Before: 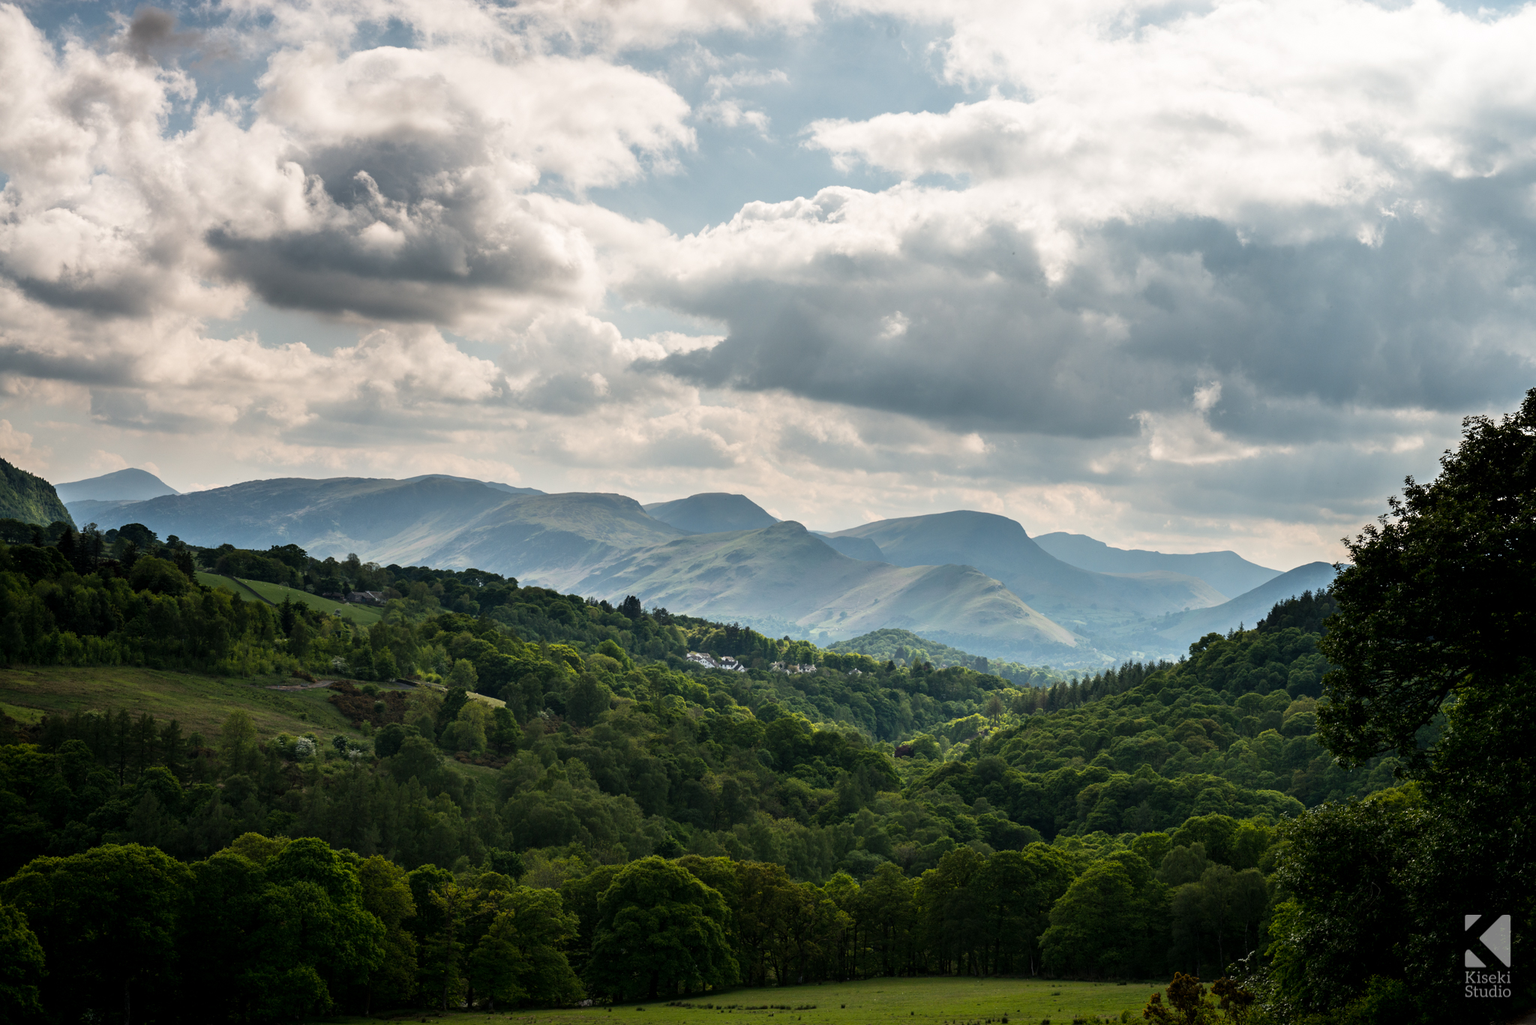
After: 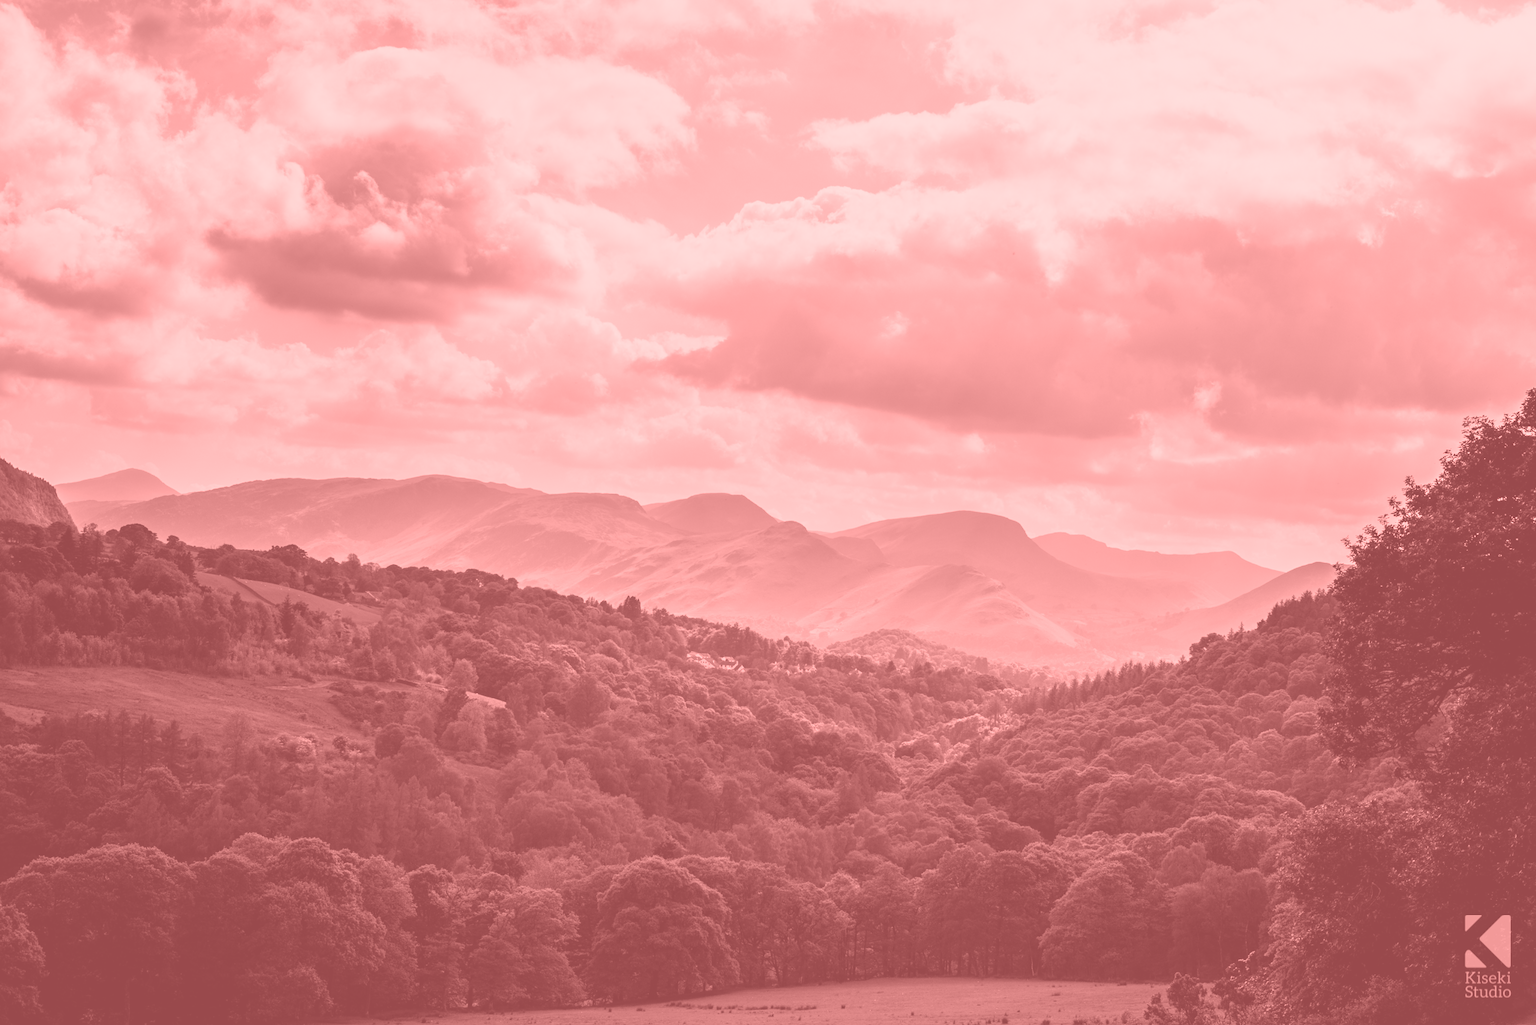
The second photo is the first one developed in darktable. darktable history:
exposure: exposure 0.4 EV, compensate highlight preservation false
colorize: saturation 51%, source mix 50.67%, lightness 50.67%
